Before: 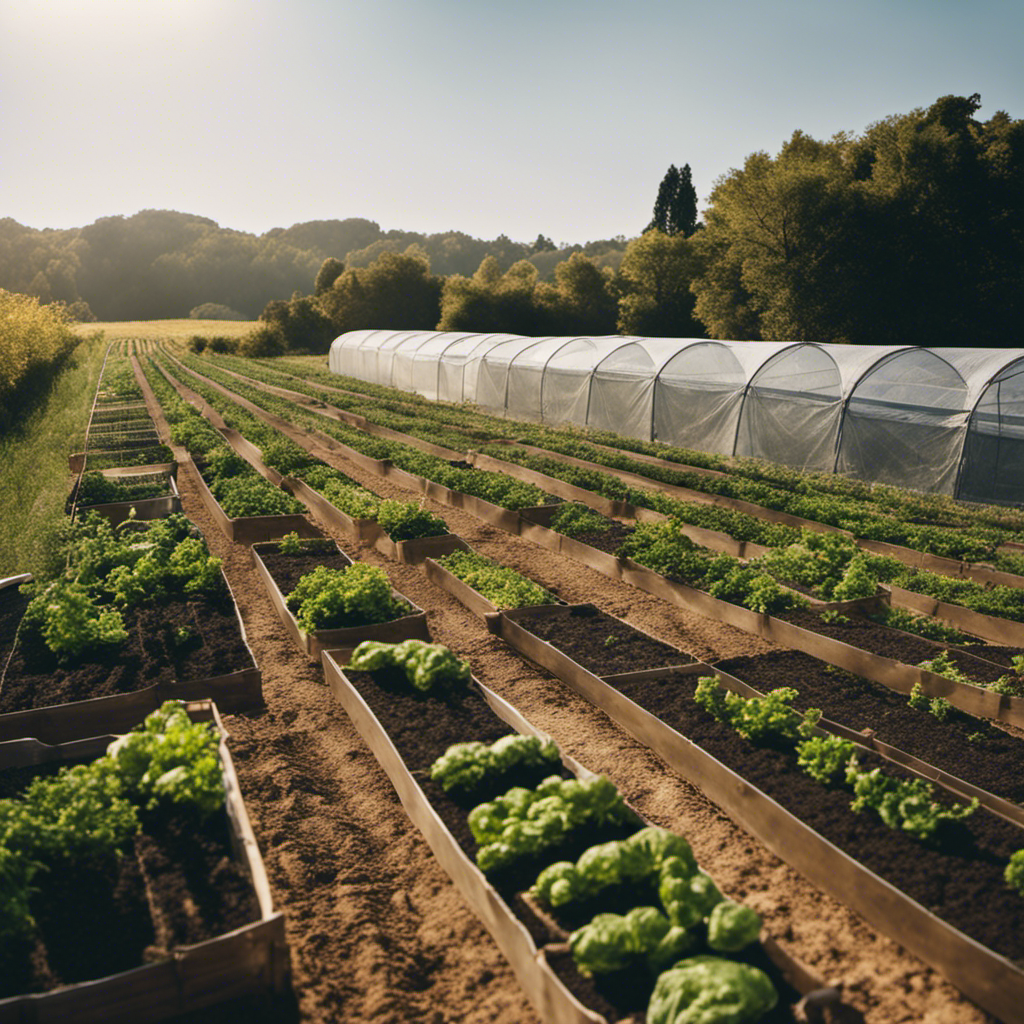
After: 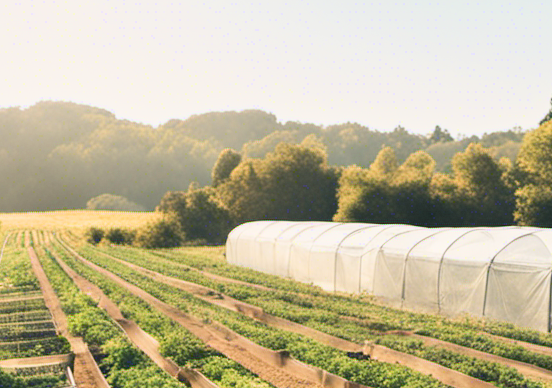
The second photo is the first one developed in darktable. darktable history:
crop: left 10.06%, top 10.733%, right 36.002%, bottom 51.363%
exposure: black level correction 0, exposure 1.471 EV, compensate exposure bias true, compensate highlight preservation false
filmic rgb: black relative exposure -7.65 EV, white relative exposure 4.56 EV, hardness 3.61, color science v6 (2022), iterations of high-quality reconstruction 0
